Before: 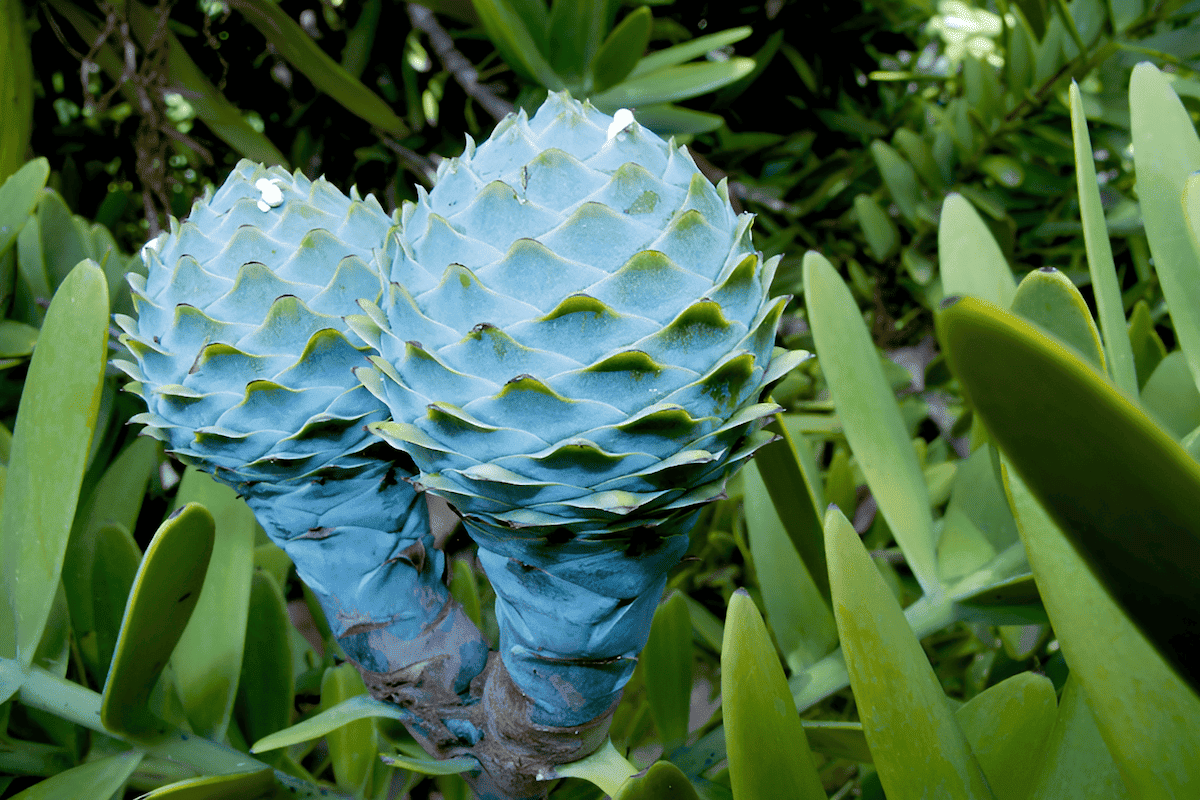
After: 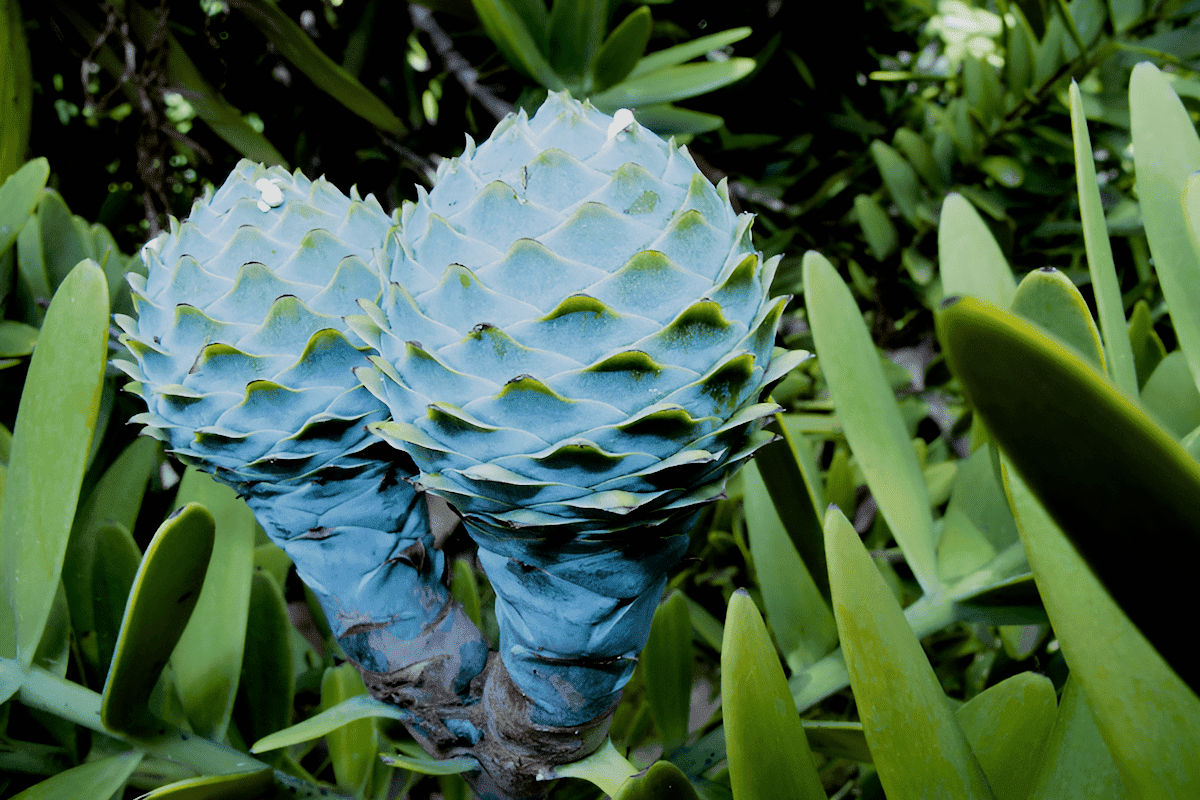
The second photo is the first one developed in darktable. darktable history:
color balance: mode lift, gamma, gain (sRGB)
filmic rgb: black relative exposure -5 EV, hardness 2.88, contrast 1.2, highlights saturation mix -30%
